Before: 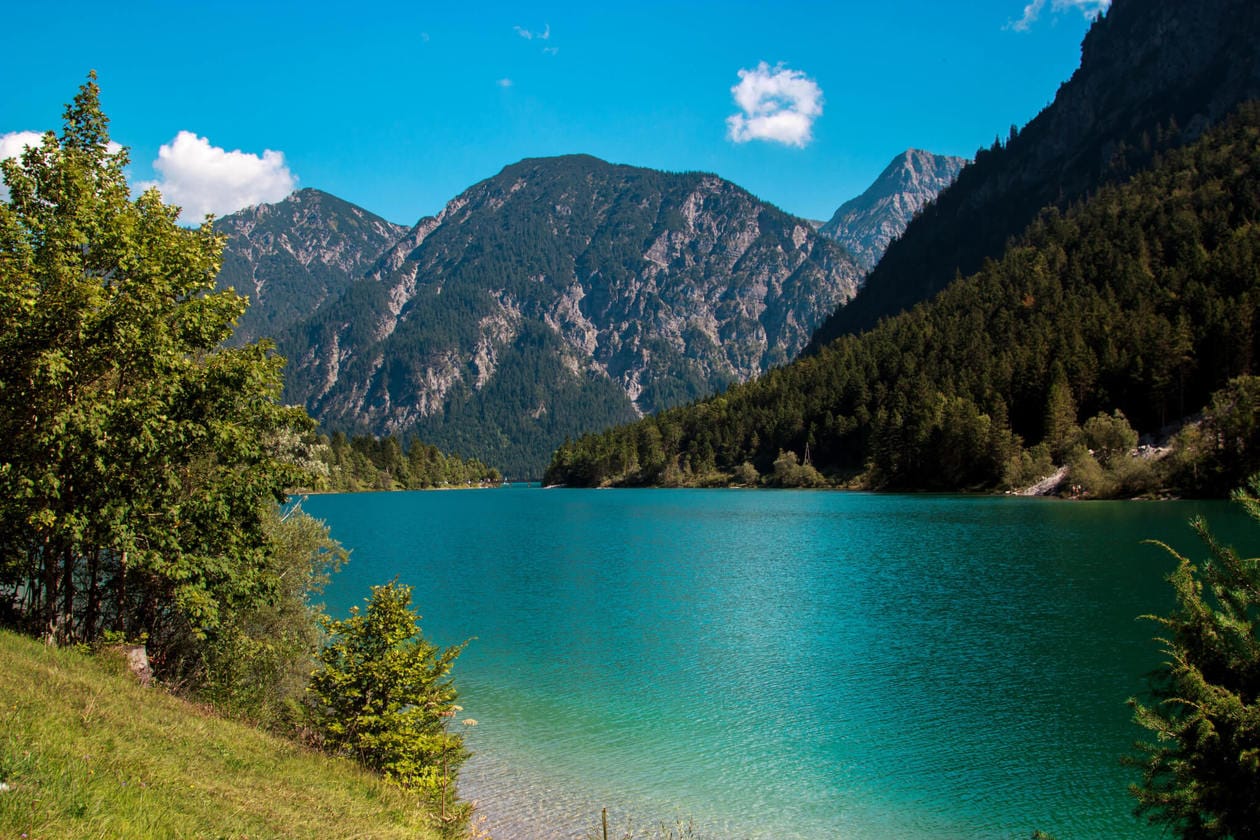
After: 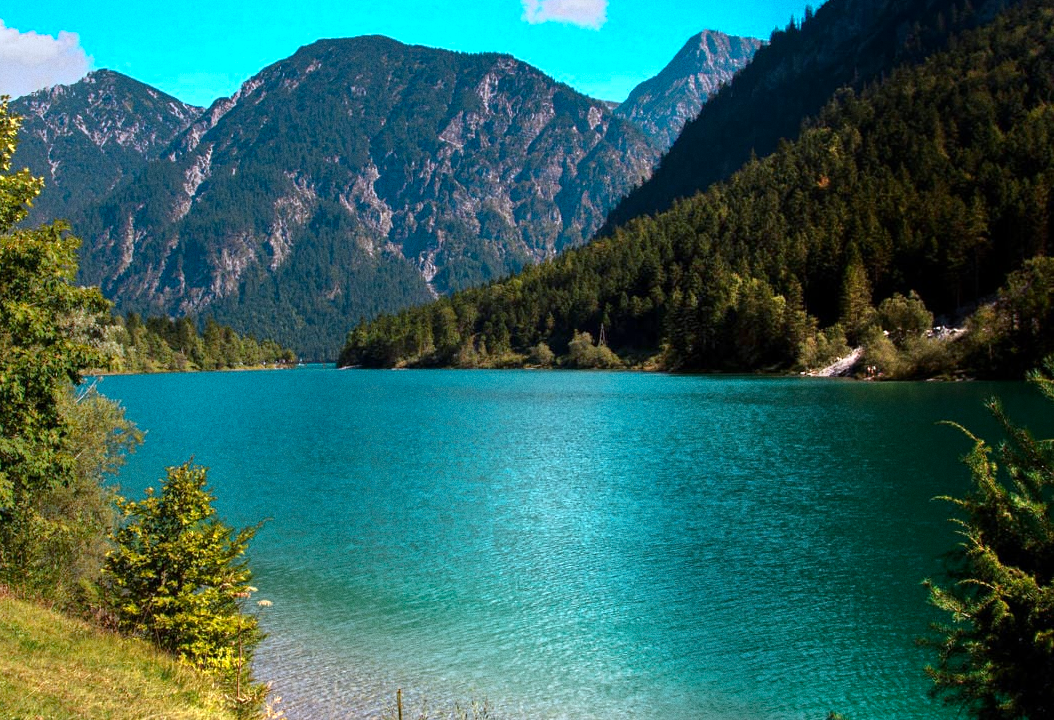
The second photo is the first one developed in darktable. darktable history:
grain: coarseness 22.88 ISO
tone equalizer: -7 EV -0.63 EV, -6 EV 1 EV, -5 EV -0.45 EV, -4 EV 0.43 EV, -3 EV 0.41 EV, -2 EV 0.15 EV, -1 EV -0.15 EV, +0 EV -0.39 EV, smoothing diameter 25%, edges refinement/feathering 10, preserve details guided filter
contrast brightness saturation: contrast 0.09, saturation 0.28
crop: left 16.315%, top 14.246%
white balance: red 0.954, blue 1.079
color zones: curves: ch0 [(0.018, 0.548) (0.197, 0.654) (0.425, 0.447) (0.605, 0.658) (0.732, 0.579)]; ch1 [(0.105, 0.531) (0.224, 0.531) (0.386, 0.39) (0.618, 0.456) (0.732, 0.456) (0.956, 0.421)]; ch2 [(0.039, 0.583) (0.215, 0.465) (0.399, 0.544) (0.465, 0.548) (0.614, 0.447) (0.724, 0.43) (0.882, 0.623) (0.956, 0.632)]
